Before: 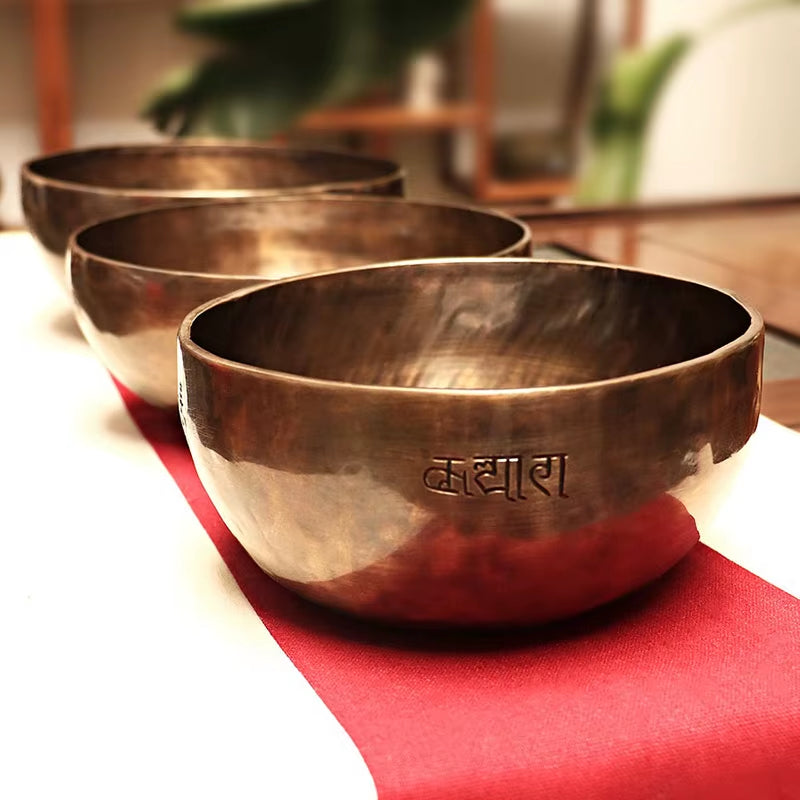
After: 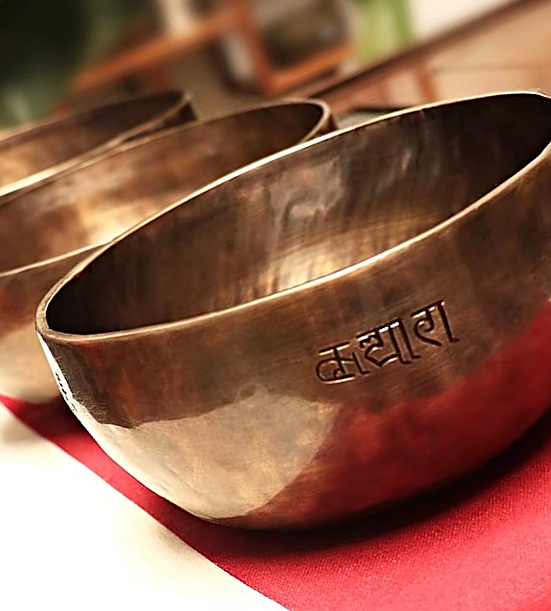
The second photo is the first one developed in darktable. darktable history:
crop and rotate: angle 21.11°, left 6.907%, right 3.936%, bottom 1.116%
sharpen: on, module defaults
